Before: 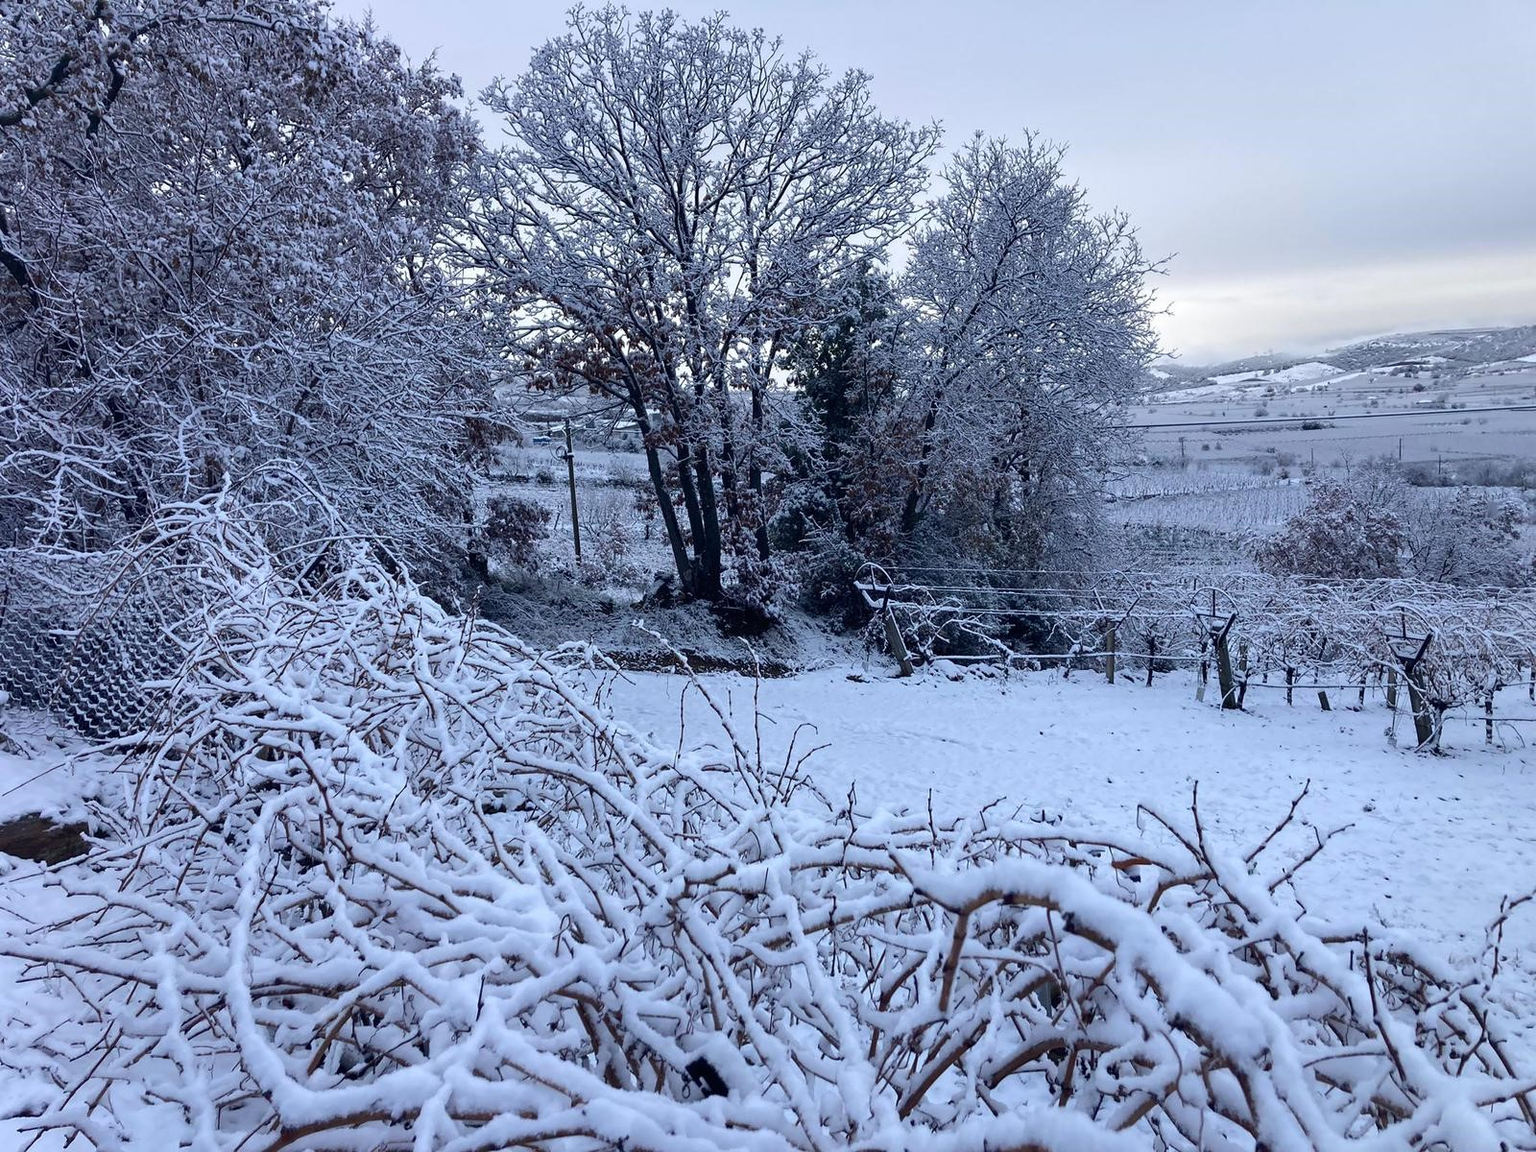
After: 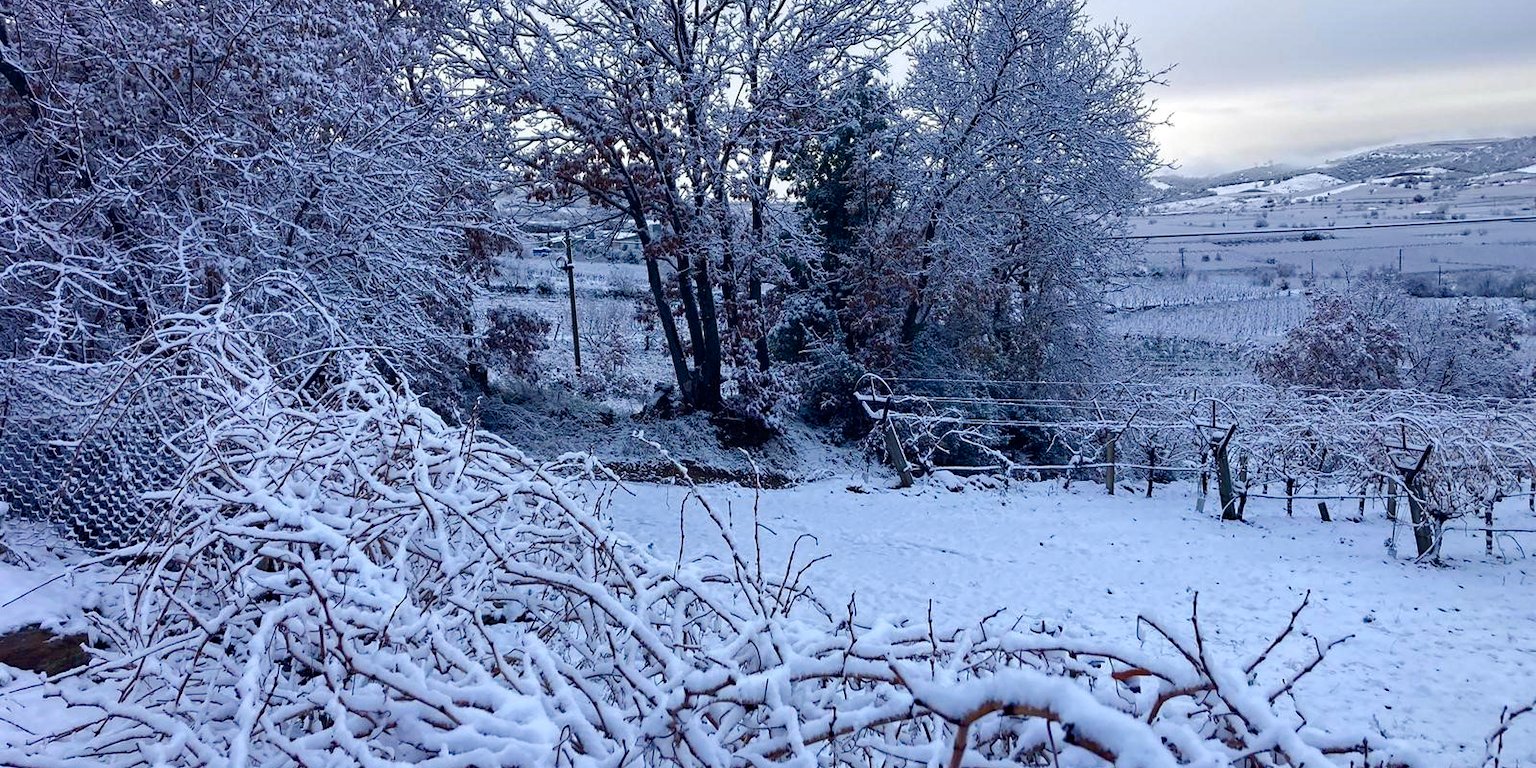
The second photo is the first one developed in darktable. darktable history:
crop: top 16.458%, bottom 16.73%
haze removal: compatibility mode true, adaptive false
tone equalizer: edges refinement/feathering 500, mask exposure compensation -1.57 EV, preserve details guided filter
color balance rgb: power › chroma 0.238%, power › hue 62.16°, linear chroma grading › global chroma 15.027%, perceptual saturation grading › global saturation 20%, perceptual saturation grading › highlights -49.964%, perceptual saturation grading › shadows 24.415%, global vibrance 20.187%
